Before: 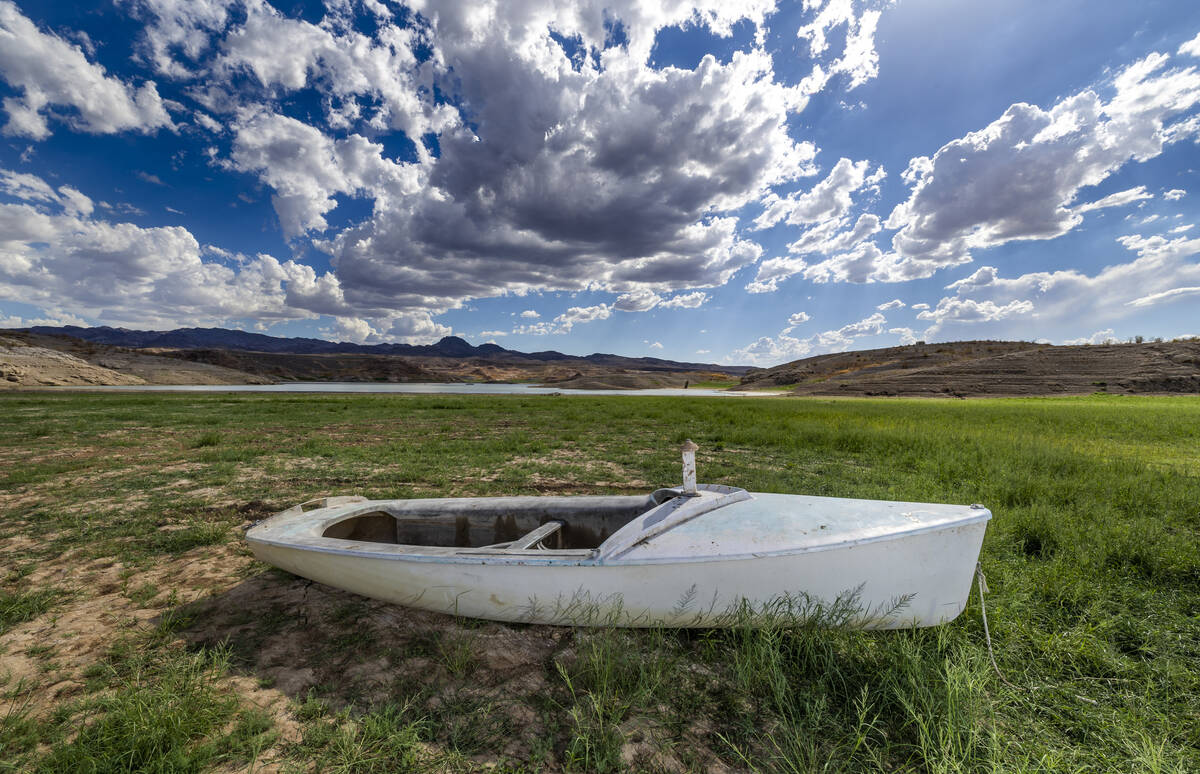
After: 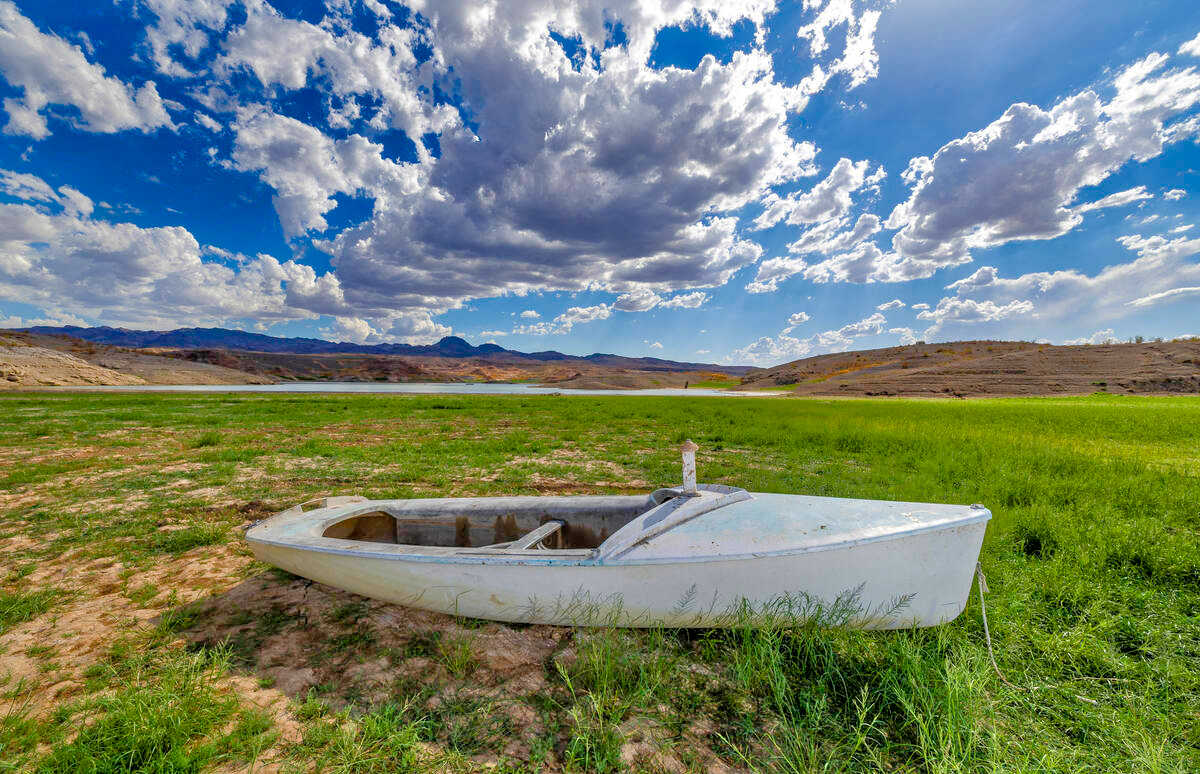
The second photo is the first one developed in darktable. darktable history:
color balance rgb: perceptual saturation grading › global saturation 27.4%, perceptual saturation grading › highlights -28.512%, perceptual saturation grading › mid-tones 15.471%, perceptual saturation grading › shadows 33.412%
shadows and highlights: on, module defaults
tone equalizer: -7 EV 0.154 EV, -6 EV 0.574 EV, -5 EV 1.13 EV, -4 EV 1.34 EV, -3 EV 1.15 EV, -2 EV 0.6 EV, -1 EV 0.166 EV
